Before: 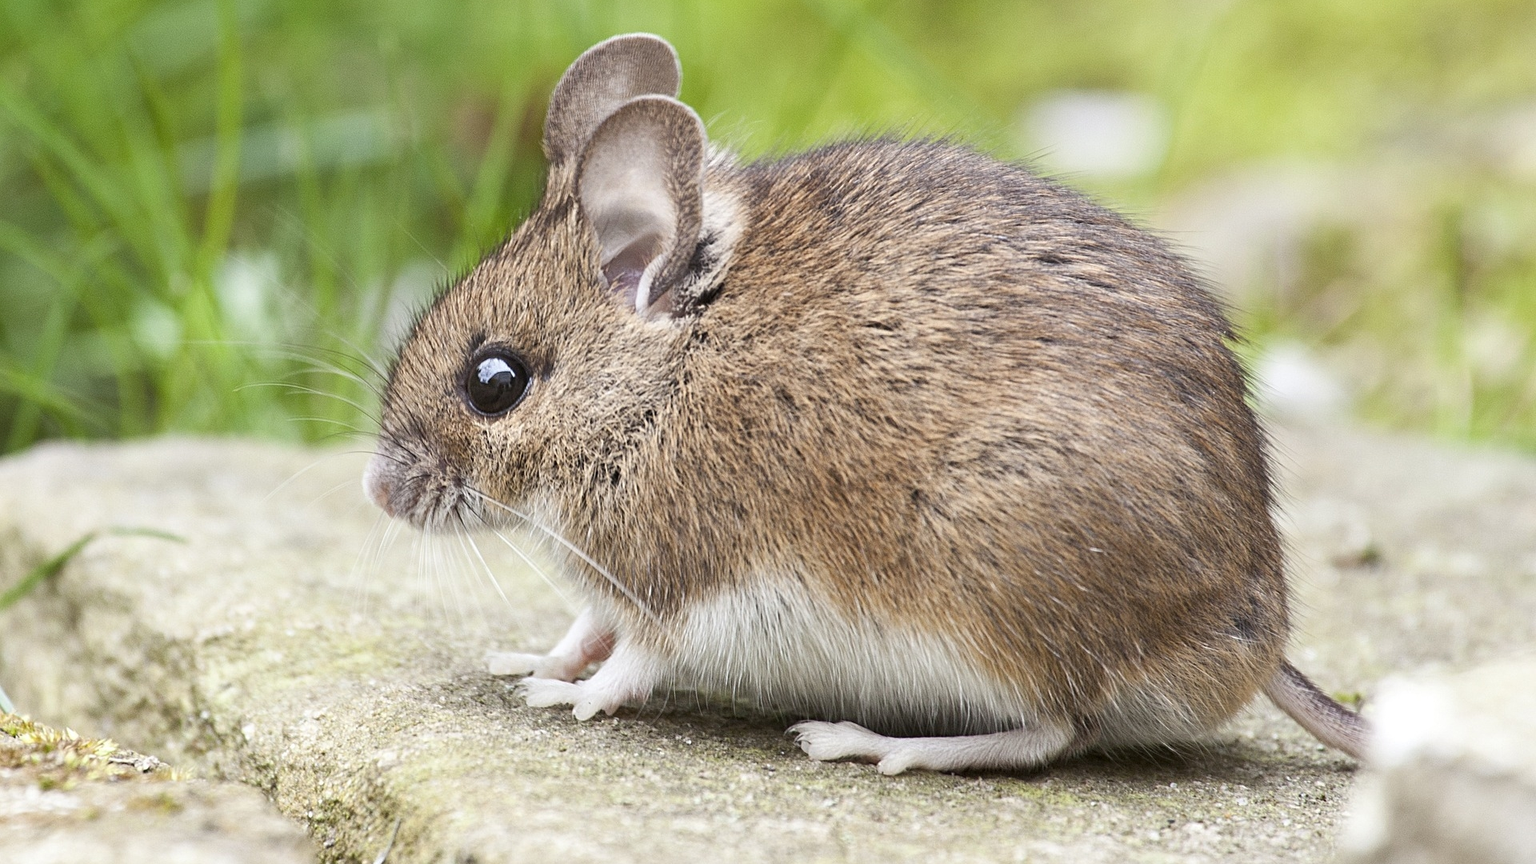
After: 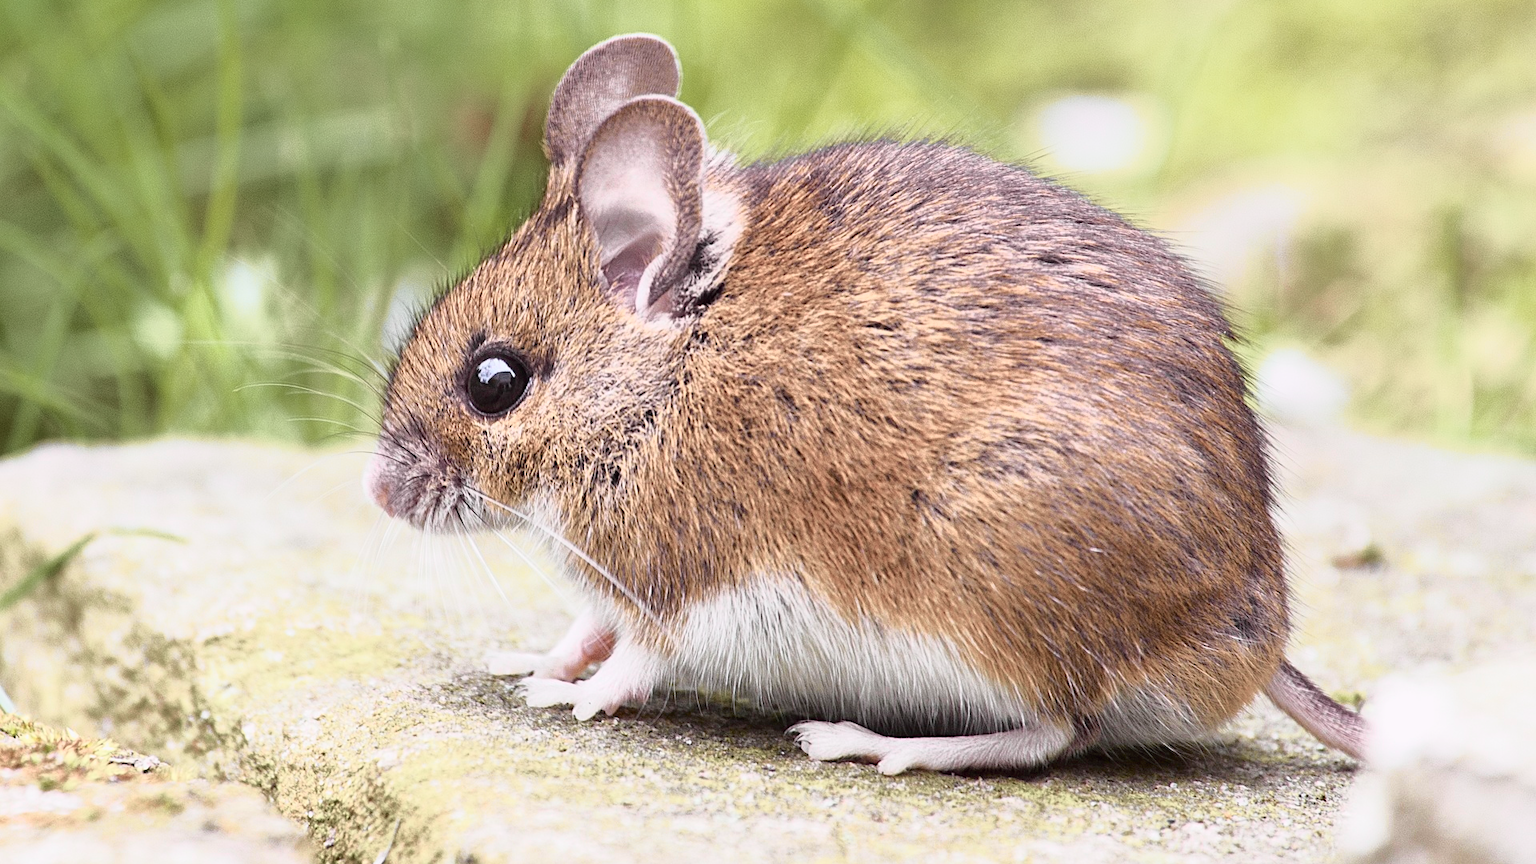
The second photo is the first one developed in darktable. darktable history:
tone curve: curves: ch0 [(0, 0) (0.105, 0.068) (0.195, 0.162) (0.283, 0.283) (0.384, 0.404) (0.485, 0.531) (0.638, 0.681) (0.795, 0.879) (1, 0.977)]; ch1 [(0, 0) (0.161, 0.092) (0.35, 0.33) (0.379, 0.401) (0.456, 0.469) (0.498, 0.506) (0.521, 0.549) (0.58, 0.624) (0.635, 0.671) (1, 1)]; ch2 [(0, 0) (0.371, 0.362) (0.437, 0.437) (0.483, 0.484) (0.53, 0.515) (0.56, 0.58) (0.622, 0.606) (1, 1)], color space Lab, independent channels, preserve colors none
